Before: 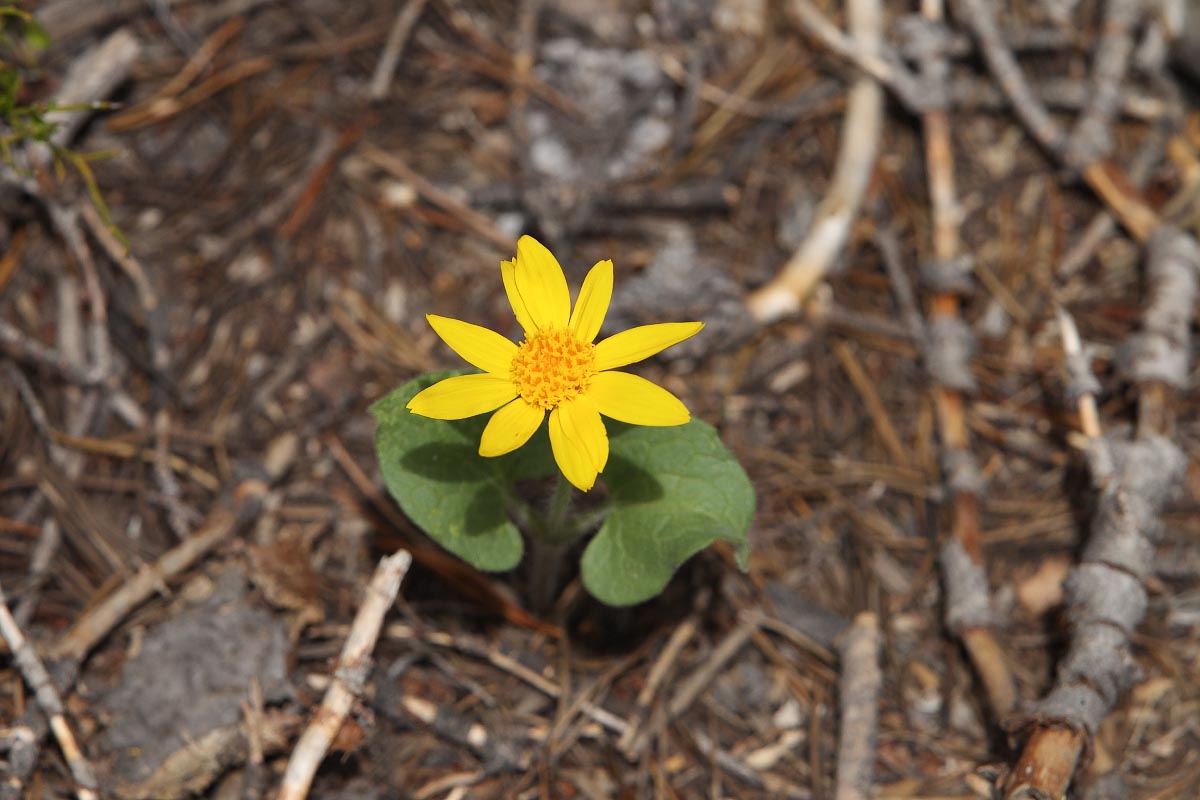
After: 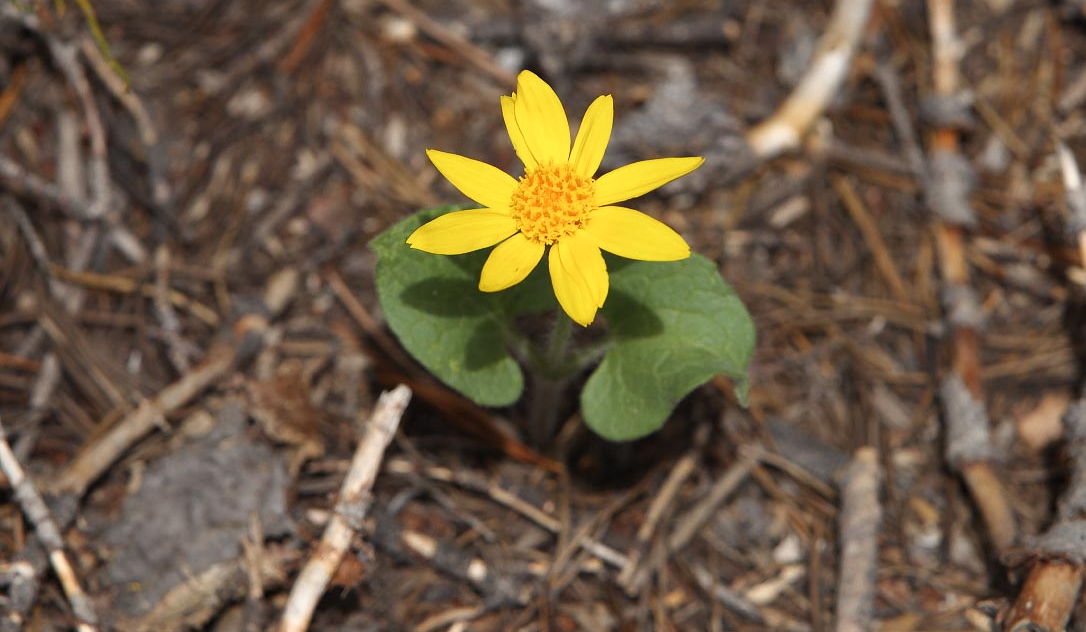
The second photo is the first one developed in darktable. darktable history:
shadows and highlights: shadows 0.086, highlights 41.78
crop: top 20.73%, right 9.448%, bottom 0.242%
